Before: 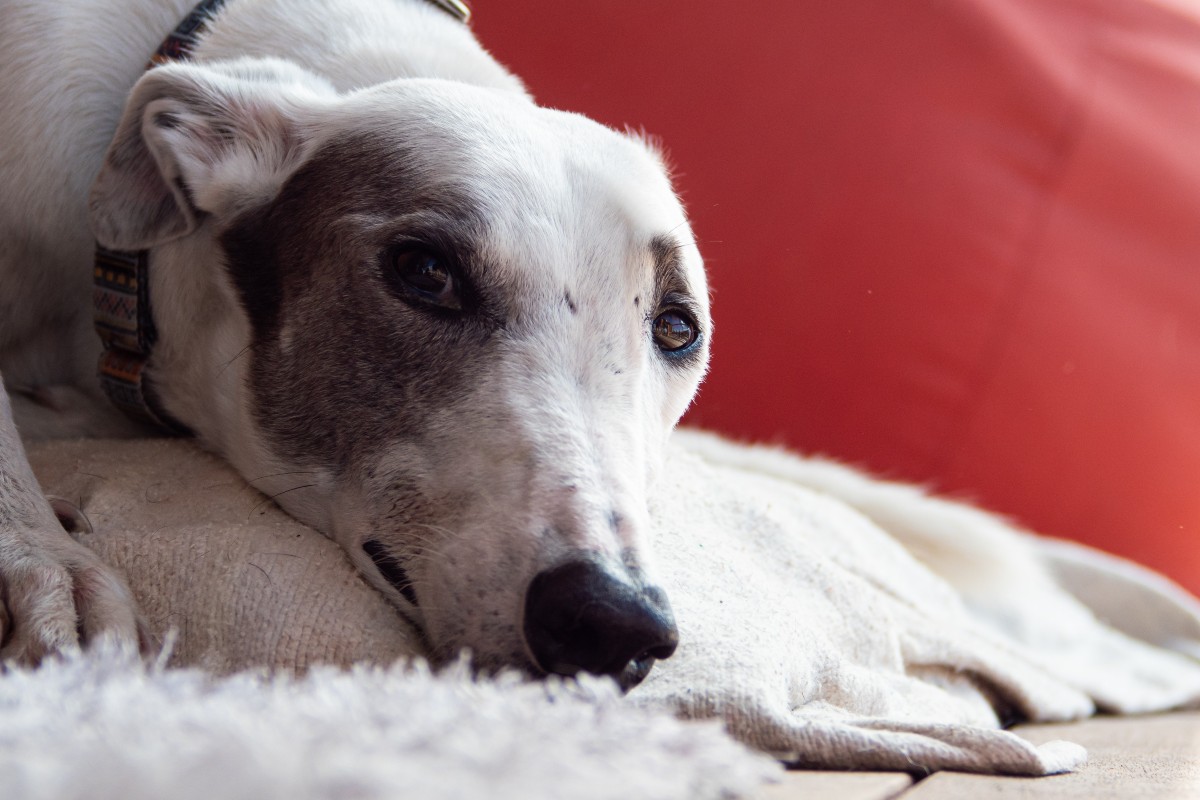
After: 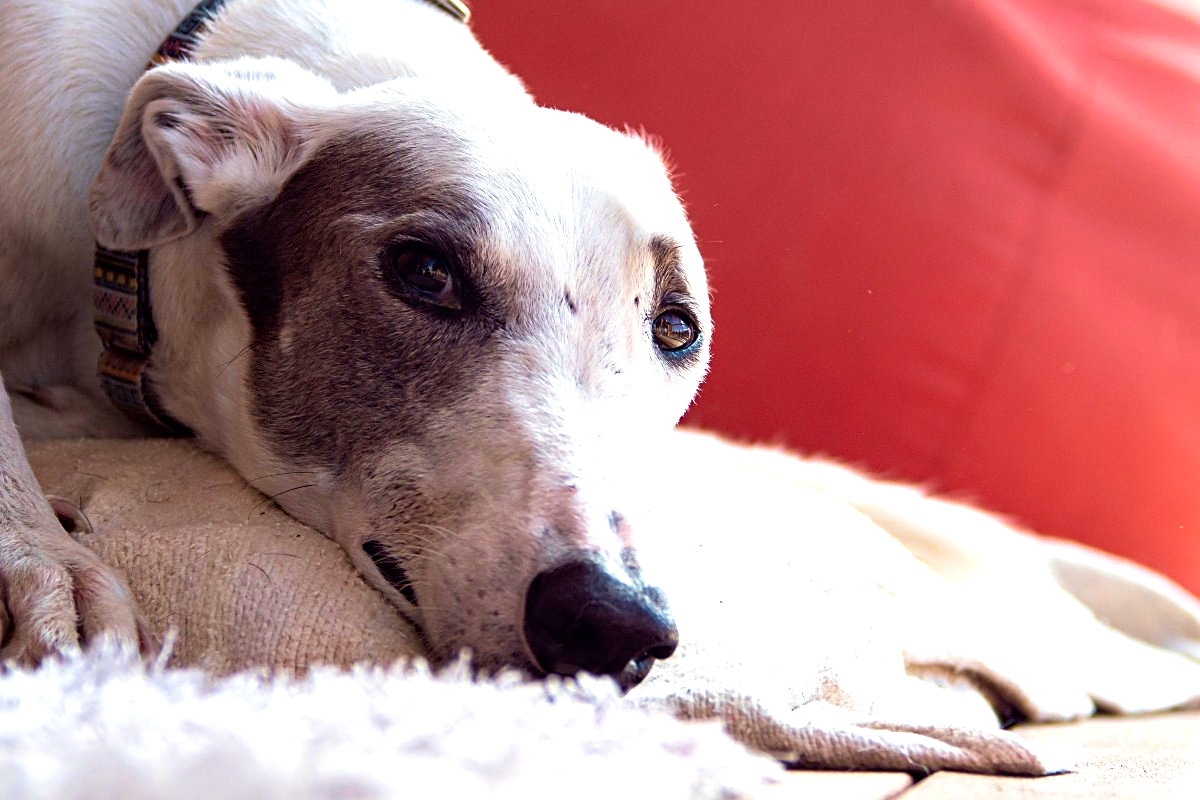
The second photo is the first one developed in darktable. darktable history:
exposure: black level correction 0.001, exposure 0.674 EV, compensate exposure bias true, compensate highlight preservation false
velvia: strength 44.67%
haze removal: strength 0.118, distance 0.25, compatibility mode true, adaptive false
sharpen: on, module defaults
